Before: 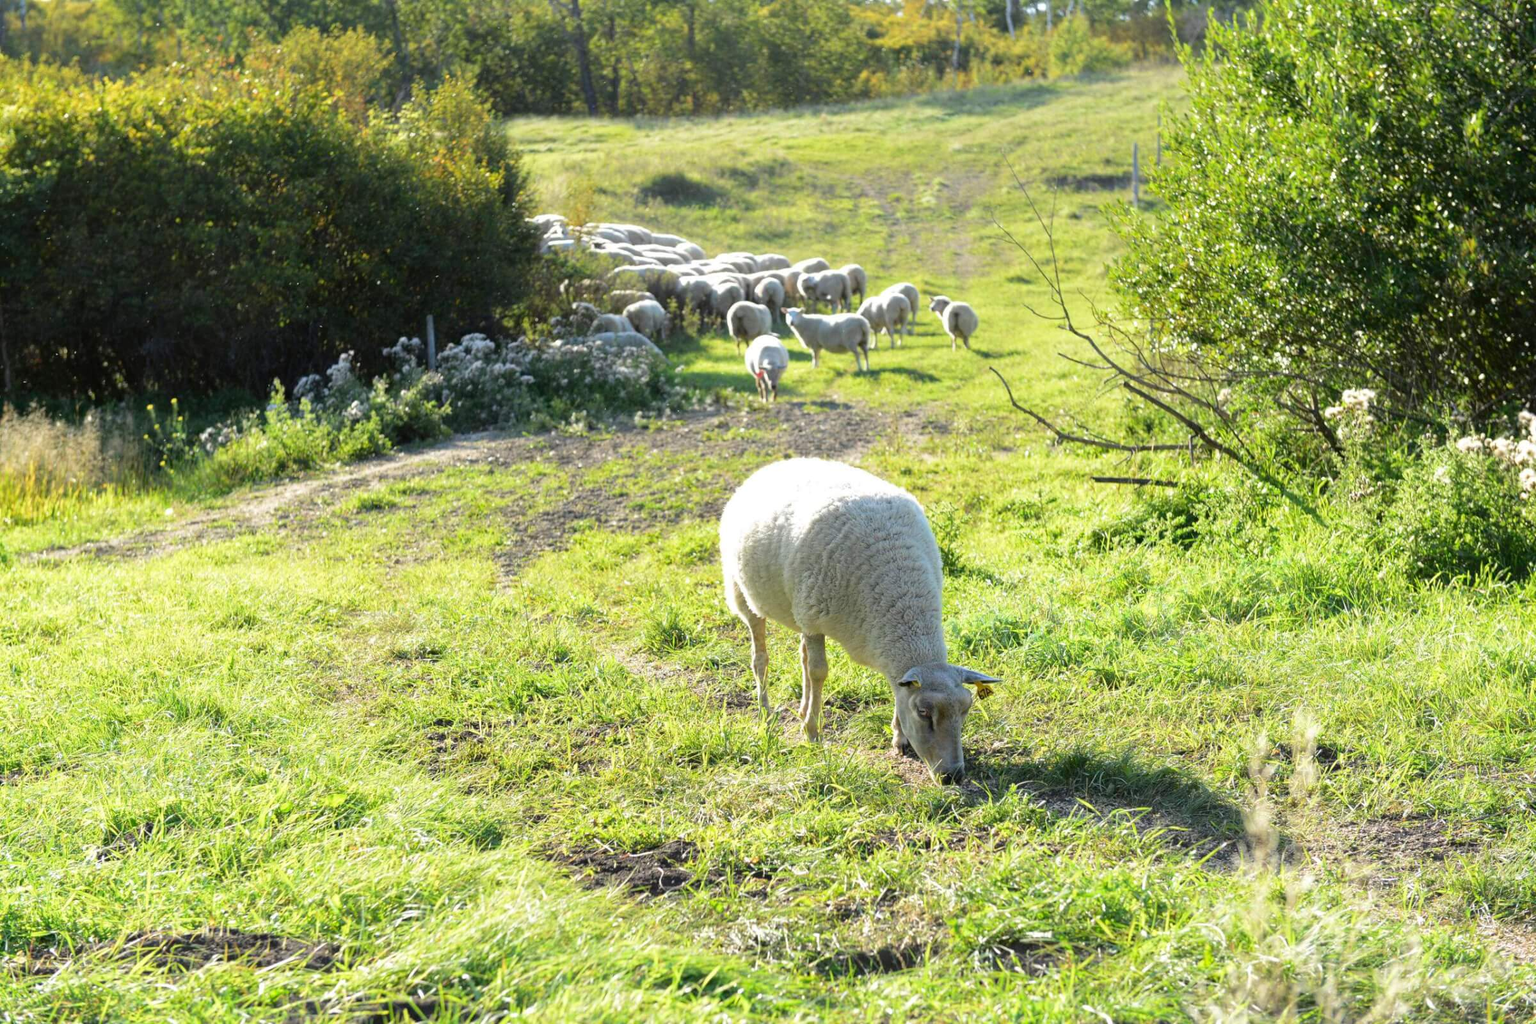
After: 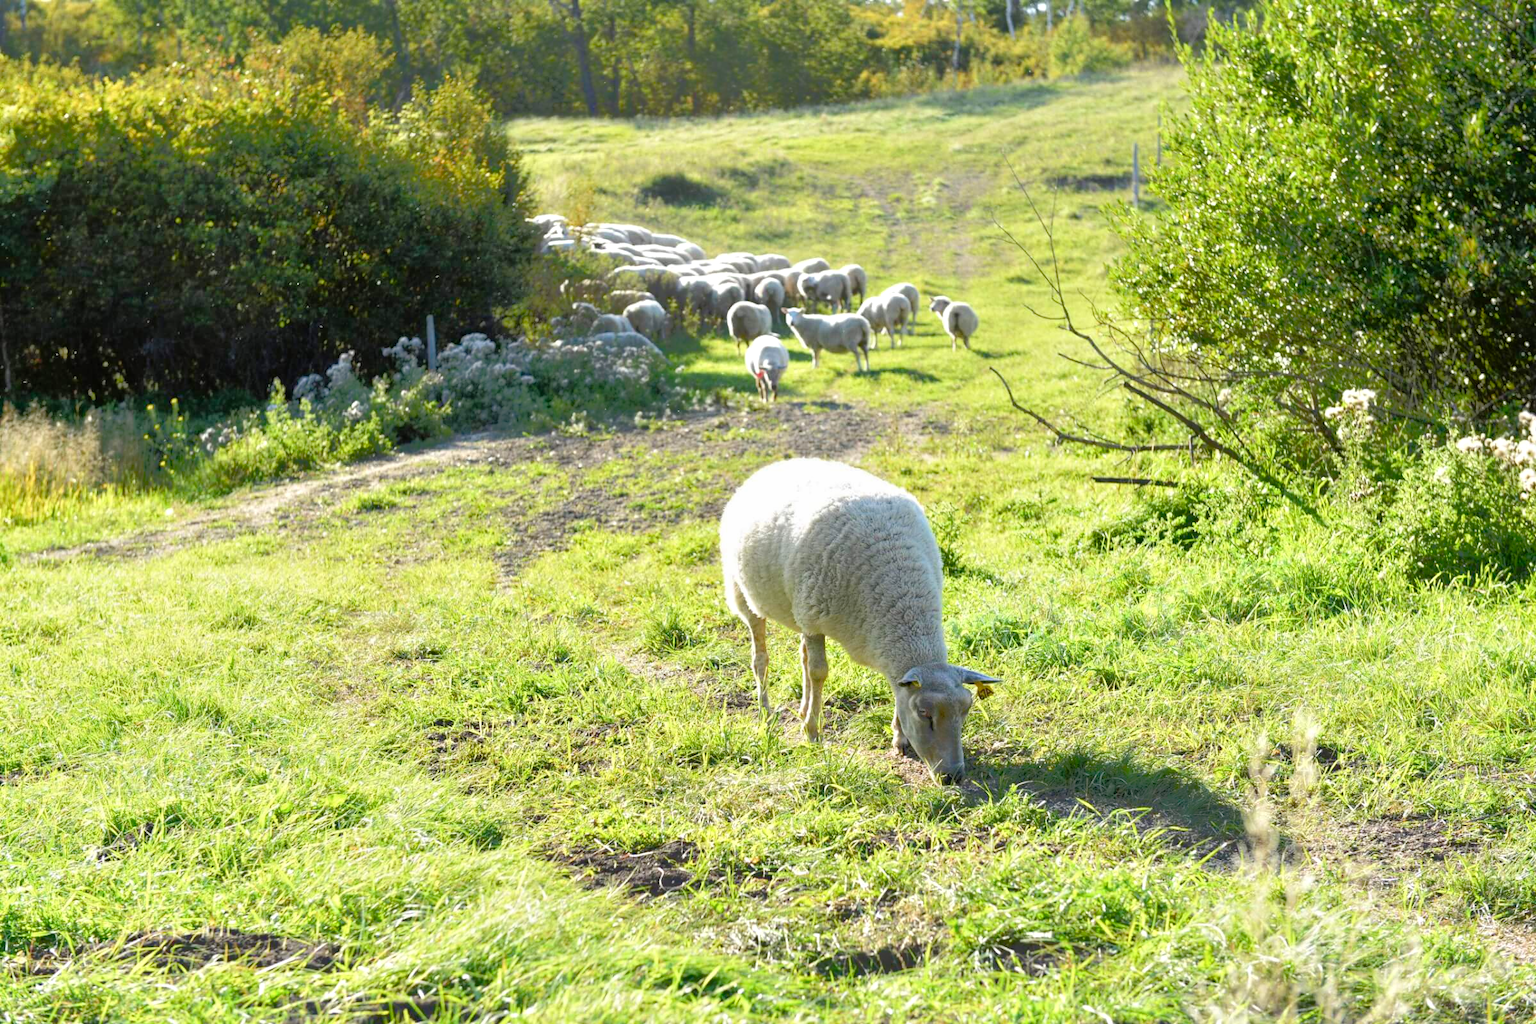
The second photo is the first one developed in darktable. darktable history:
tone equalizer: -8 EV -0.528 EV, -7 EV -0.319 EV, -6 EV -0.083 EV, -5 EV 0.413 EV, -4 EV 0.985 EV, -3 EV 0.791 EV, -2 EV -0.01 EV, -1 EV 0.14 EV, +0 EV -0.012 EV, smoothing 1
color balance rgb: perceptual saturation grading › global saturation 20%, perceptual saturation grading › highlights -25%, perceptual saturation grading › shadows 25%
